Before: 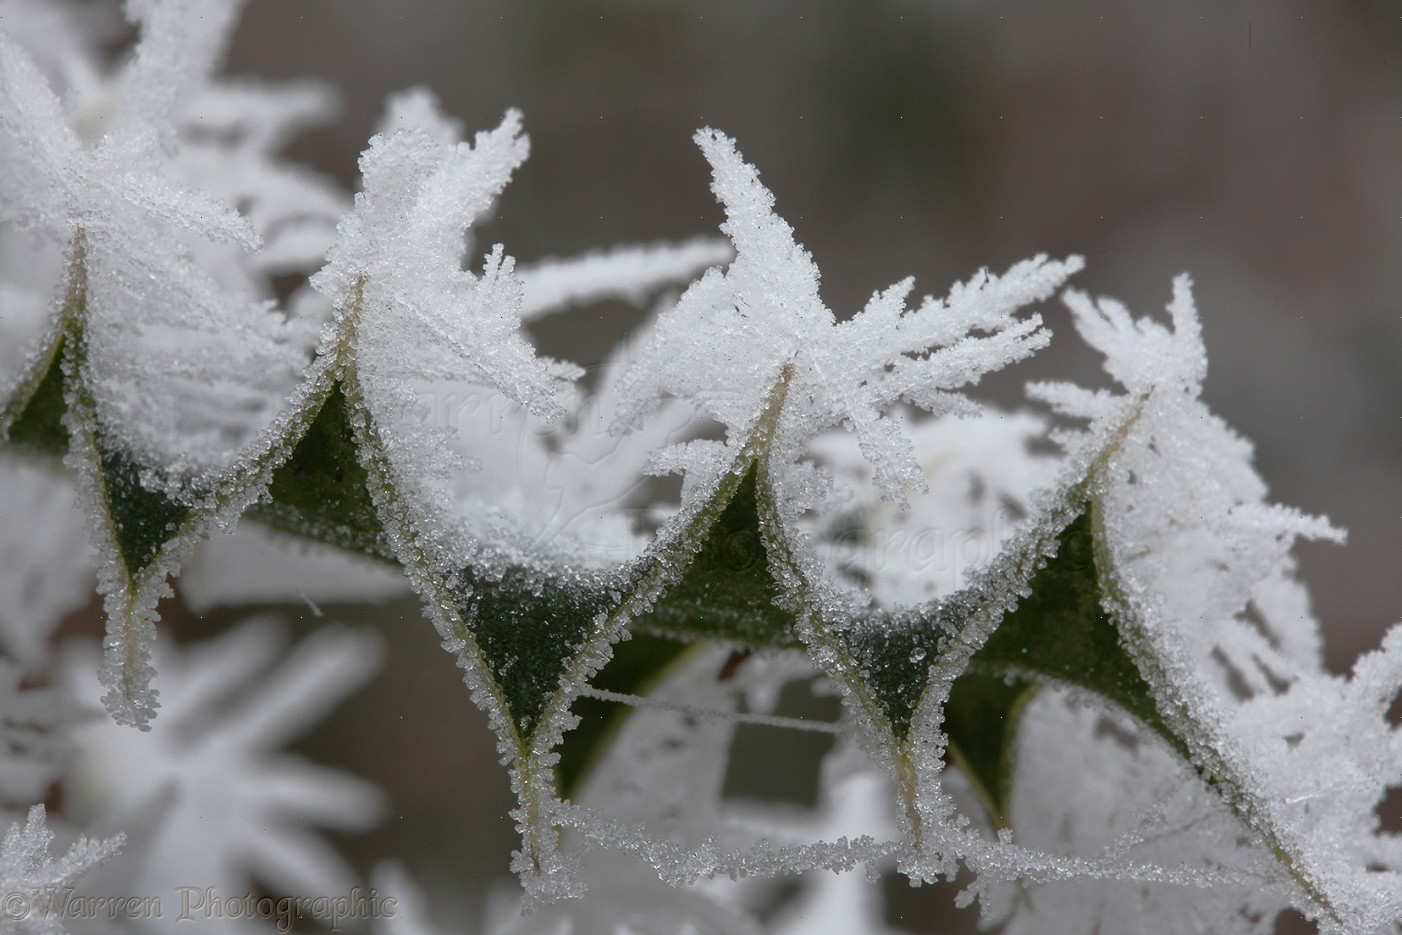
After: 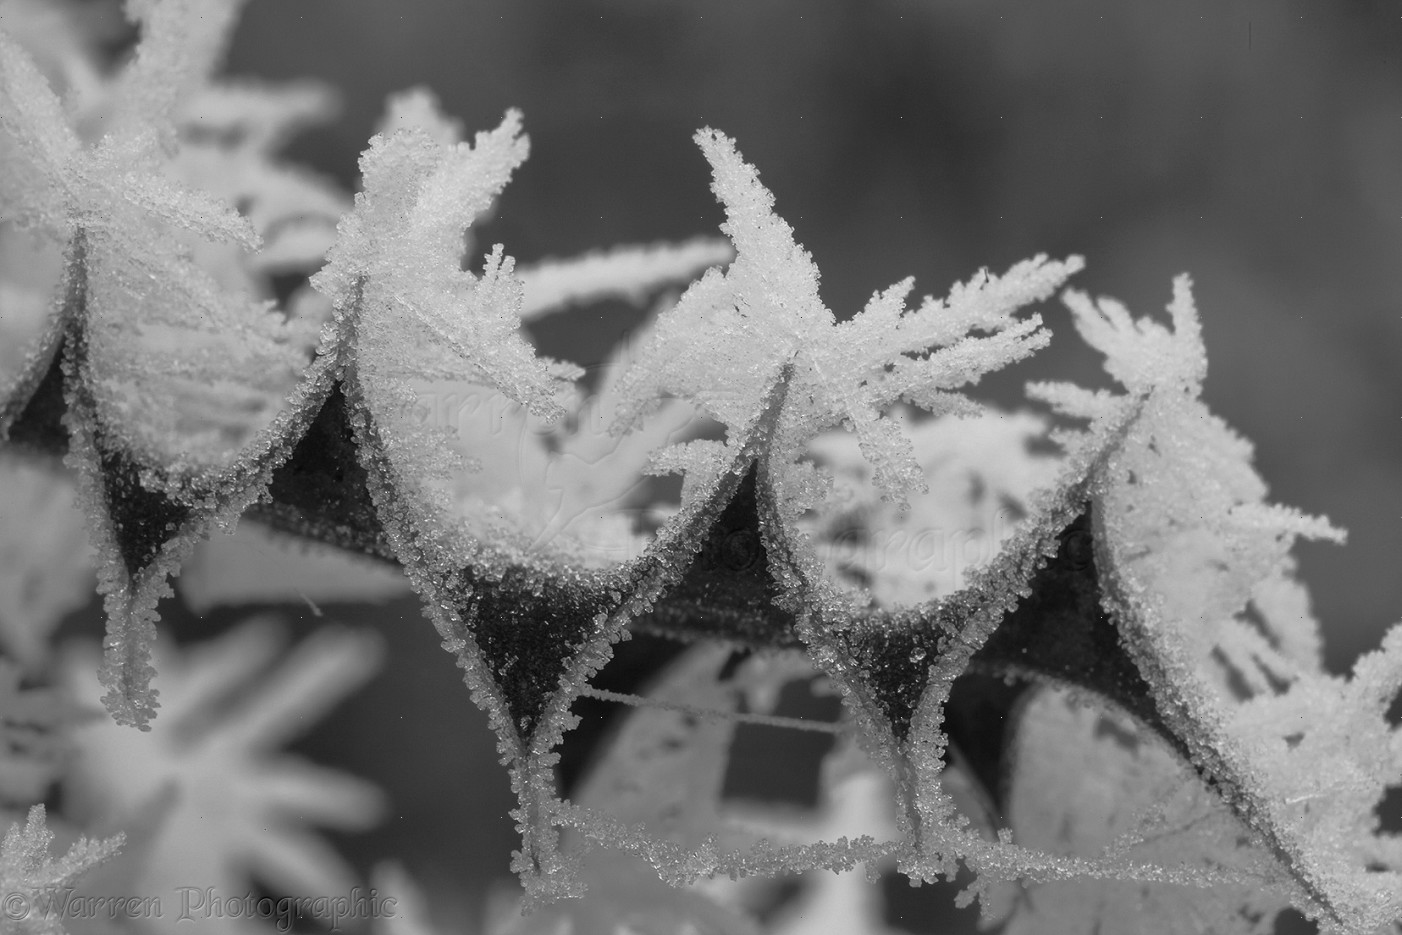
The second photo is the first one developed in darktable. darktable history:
shadows and highlights: shadows 22.7, highlights -48.71, soften with gaussian
local contrast: mode bilateral grid, contrast 20, coarseness 50, detail 102%, midtone range 0.2
color calibration: output gray [0.22, 0.42, 0.37, 0], gray › normalize channels true, illuminant same as pipeline (D50), adaptation XYZ, x 0.346, y 0.359, gamut compression 0
